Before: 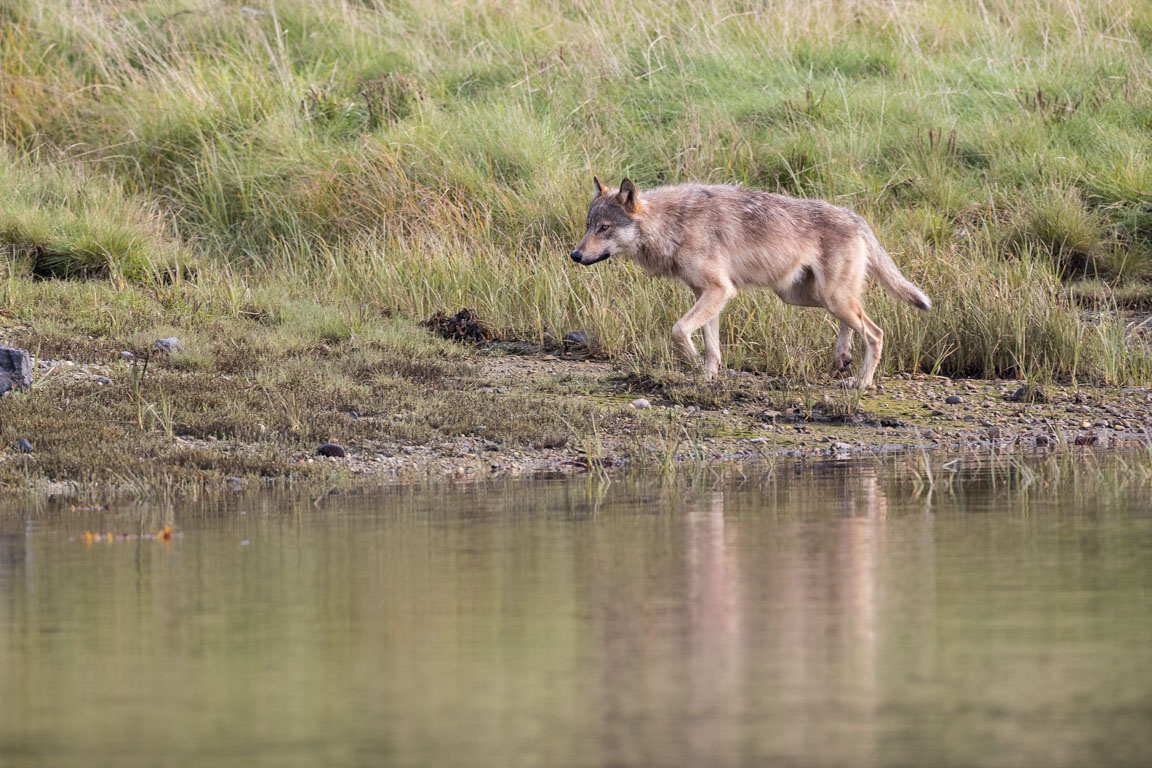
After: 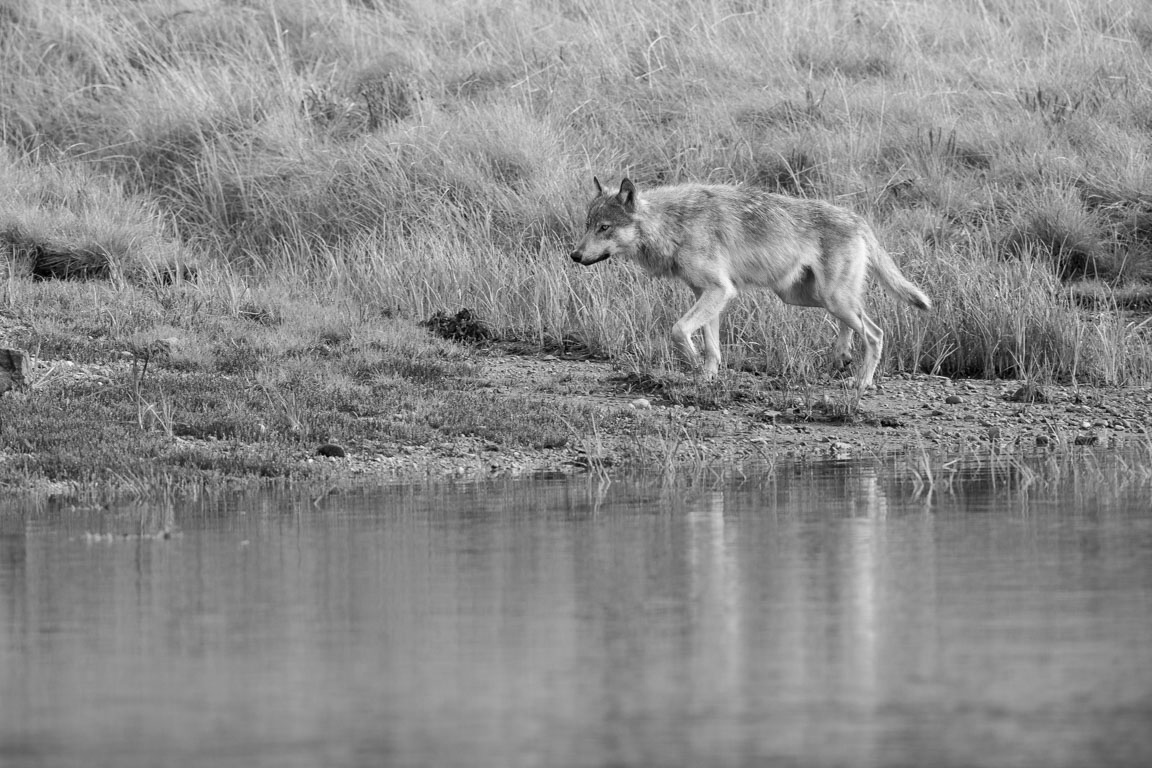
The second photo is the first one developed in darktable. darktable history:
velvia: on, module defaults
color contrast: green-magenta contrast 0, blue-yellow contrast 0
